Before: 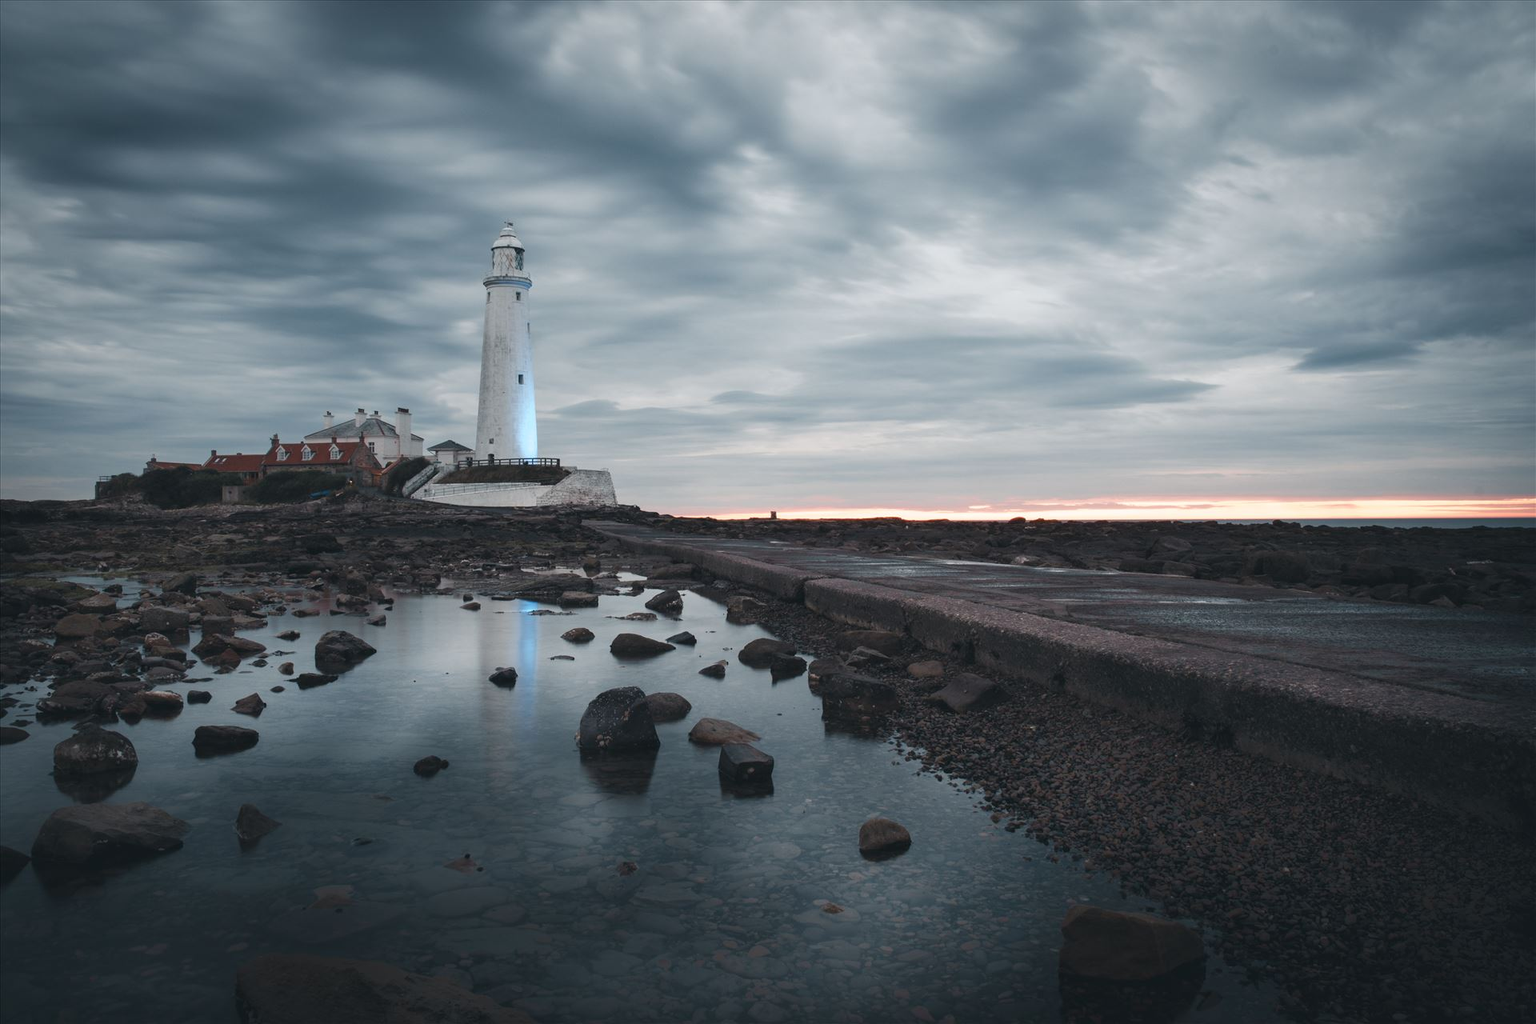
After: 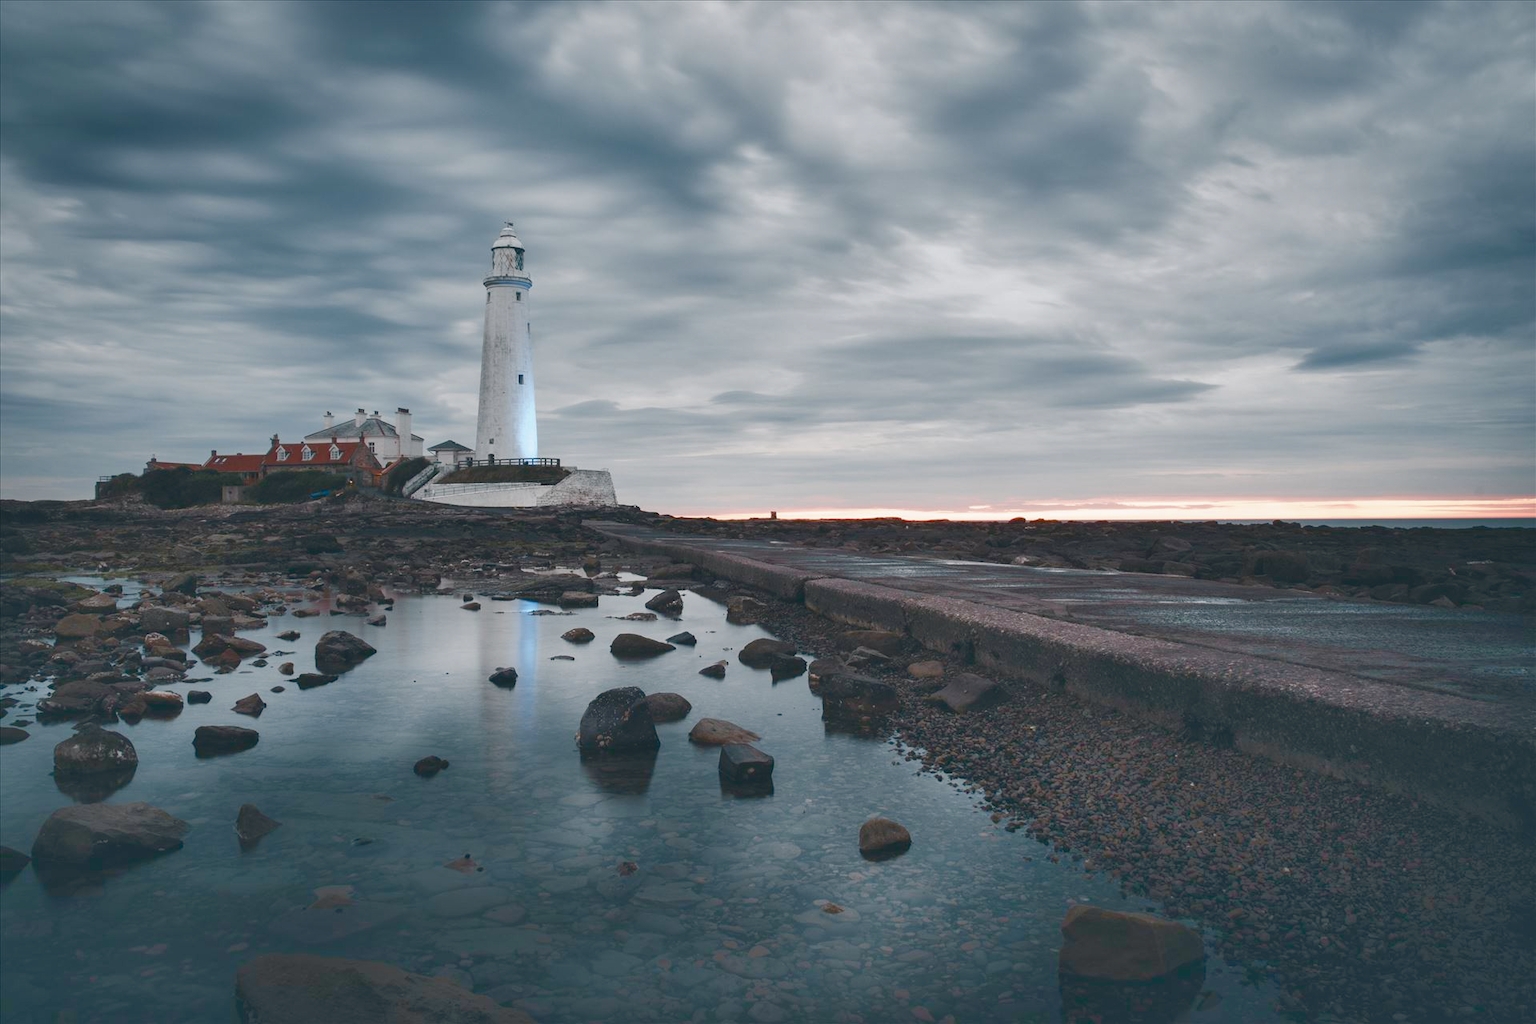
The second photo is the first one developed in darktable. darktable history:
shadows and highlights: low approximation 0.01, soften with gaussian
tone equalizer: -8 EV -0.417 EV, -7 EV -0.389 EV, -6 EV -0.333 EV, -5 EV -0.222 EV, -3 EV 0.222 EV, -2 EV 0.333 EV, -1 EV 0.389 EV, +0 EV 0.417 EV, edges refinement/feathering 500, mask exposure compensation -1.57 EV, preserve details no
tone curve: curves: ch0 [(0, 0.068) (1, 0.961)], color space Lab, linked channels, preserve colors none
color balance rgb: shadows lift › chroma 1%, shadows lift › hue 113°, highlights gain › chroma 0.2%, highlights gain › hue 333°, perceptual saturation grading › global saturation 20%, perceptual saturation grading › highlights -50%, perceptual saturation grading › shadows 25%, contrast -10%
